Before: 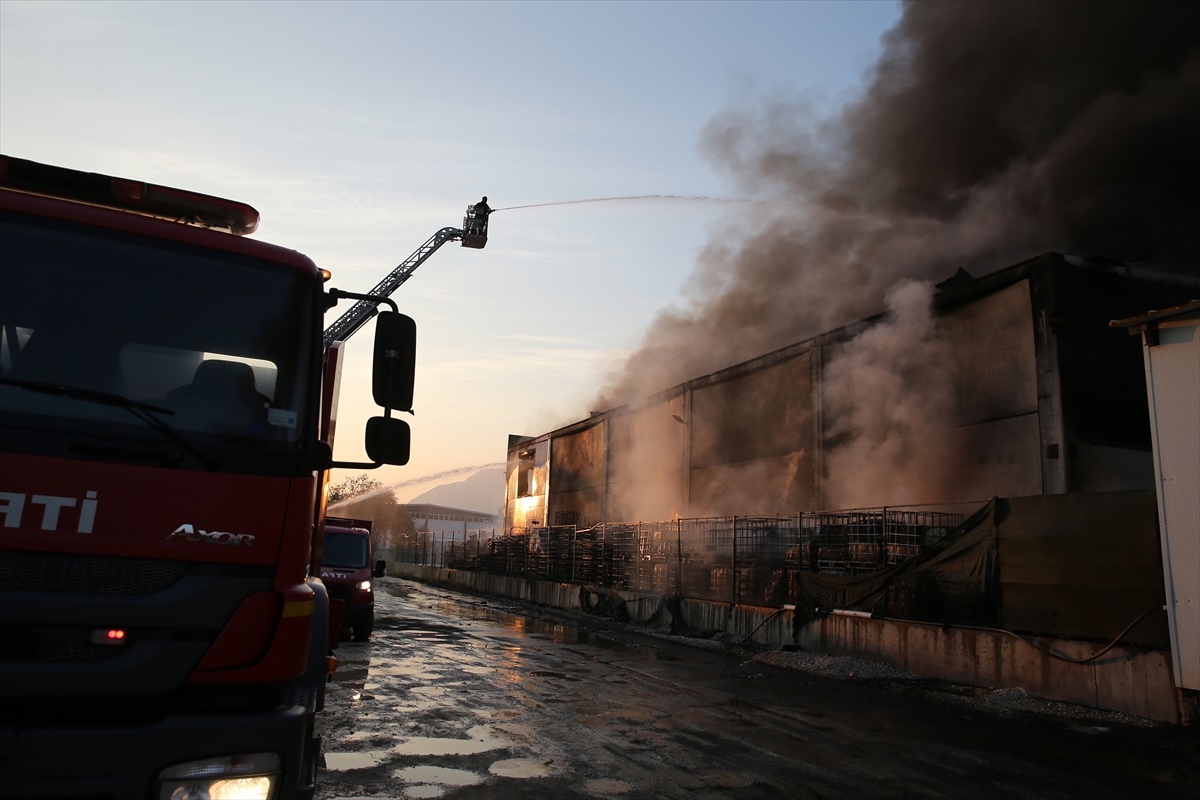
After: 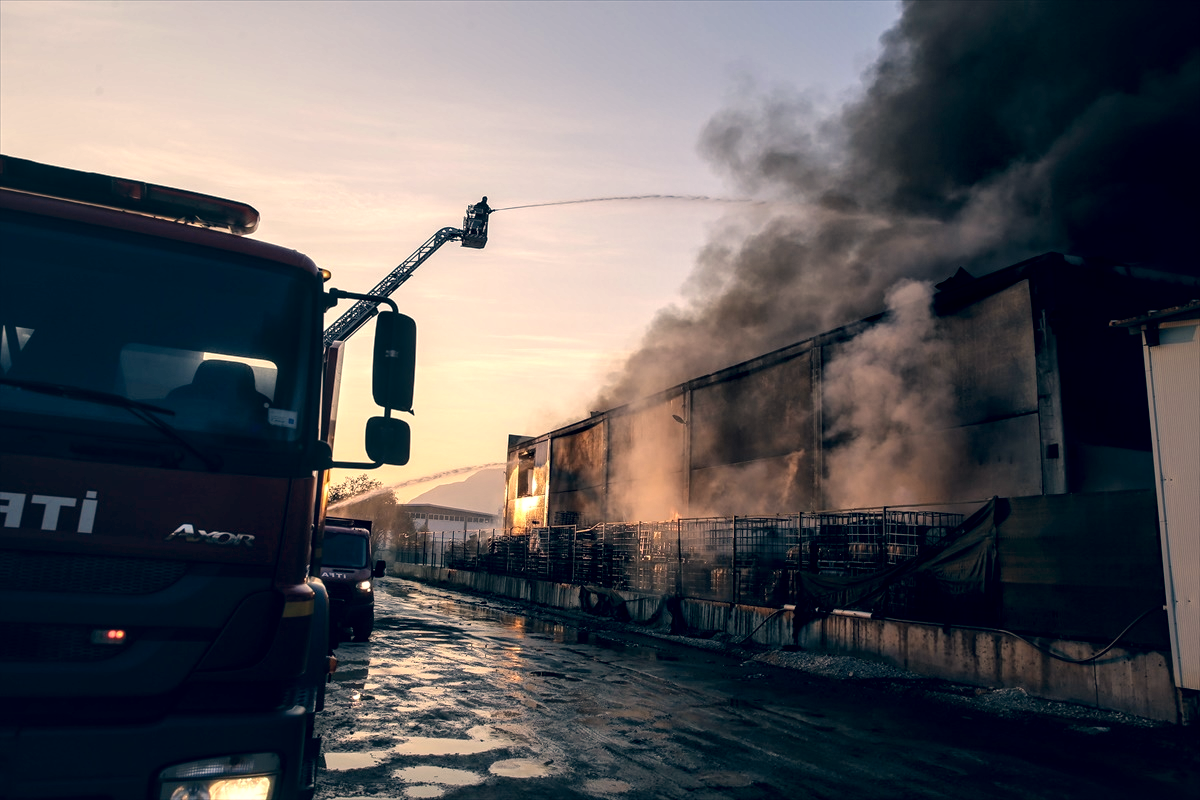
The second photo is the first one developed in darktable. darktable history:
color correction: highlights a* 10.32, highlights b* 14.66, shadows a* -9.59, shadows b* -15.02
local contrast: highlights 79%, shadows 56%, detail 175%, midtone range 0.428
